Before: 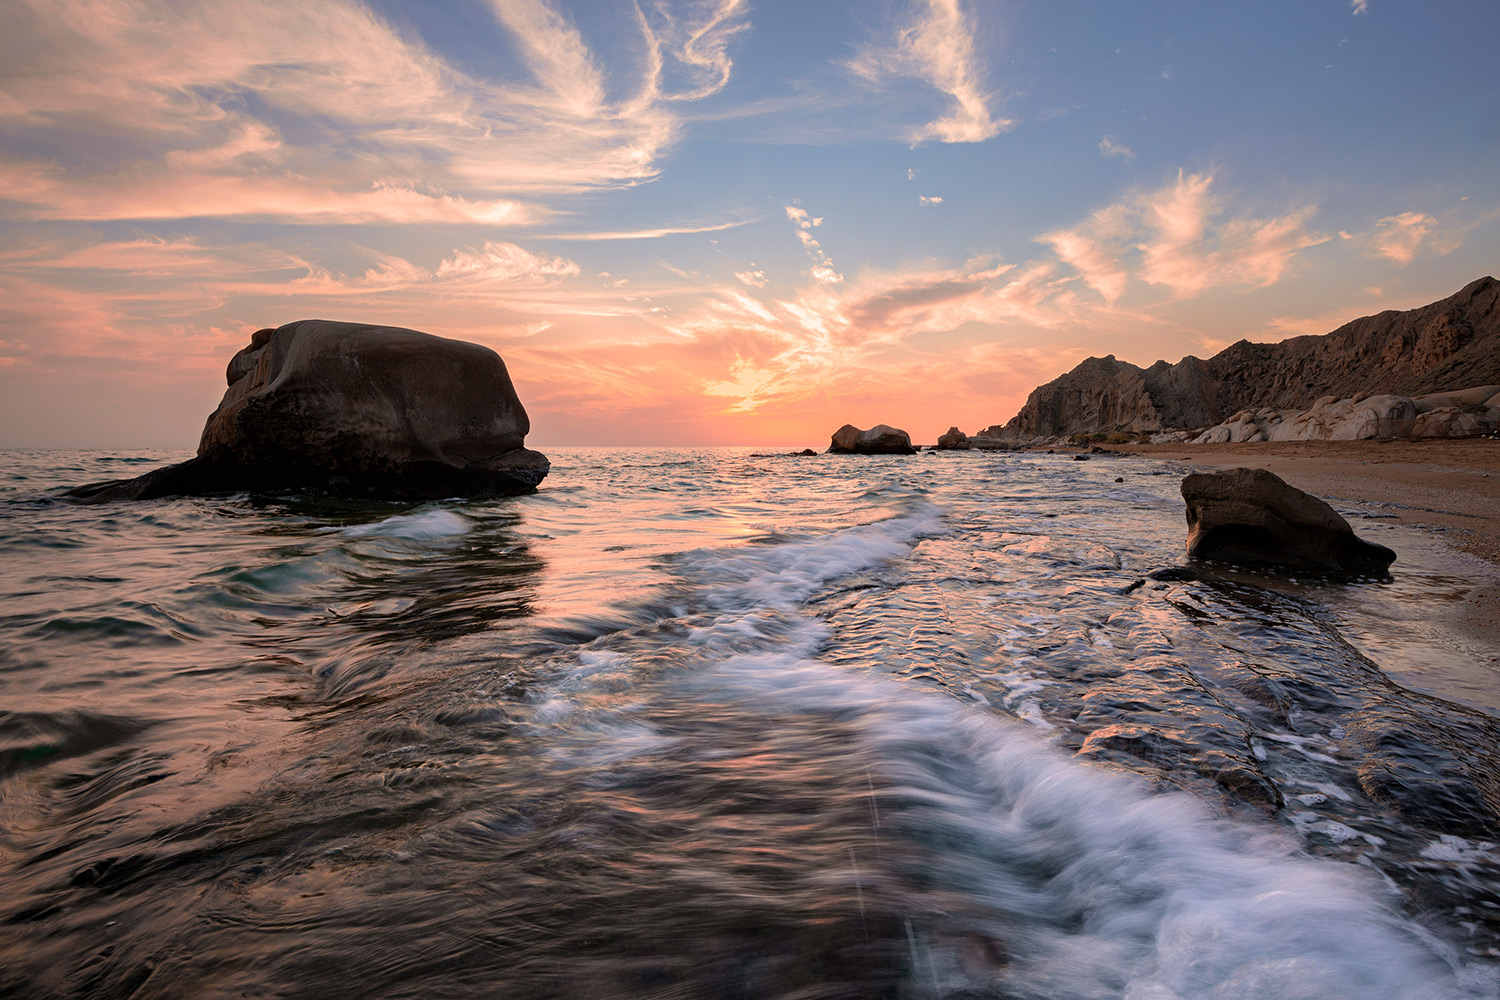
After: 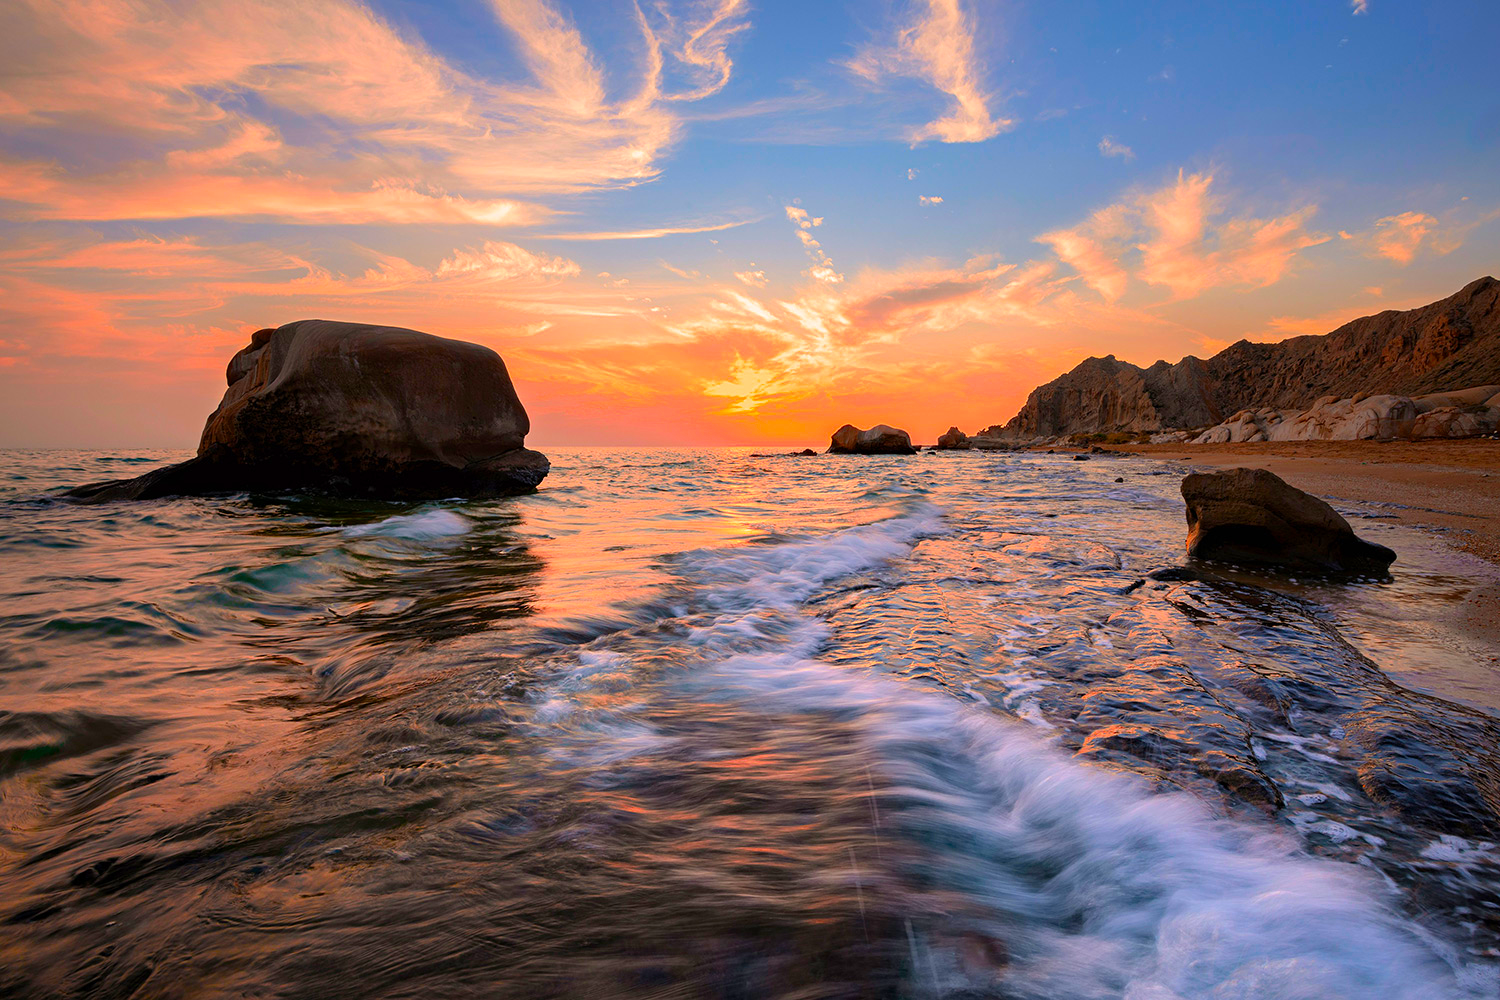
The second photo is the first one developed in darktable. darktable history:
contrast brightness saturation: saturation 0.5
color balance rgb: perceptual saturation grading › global saturation 30%
